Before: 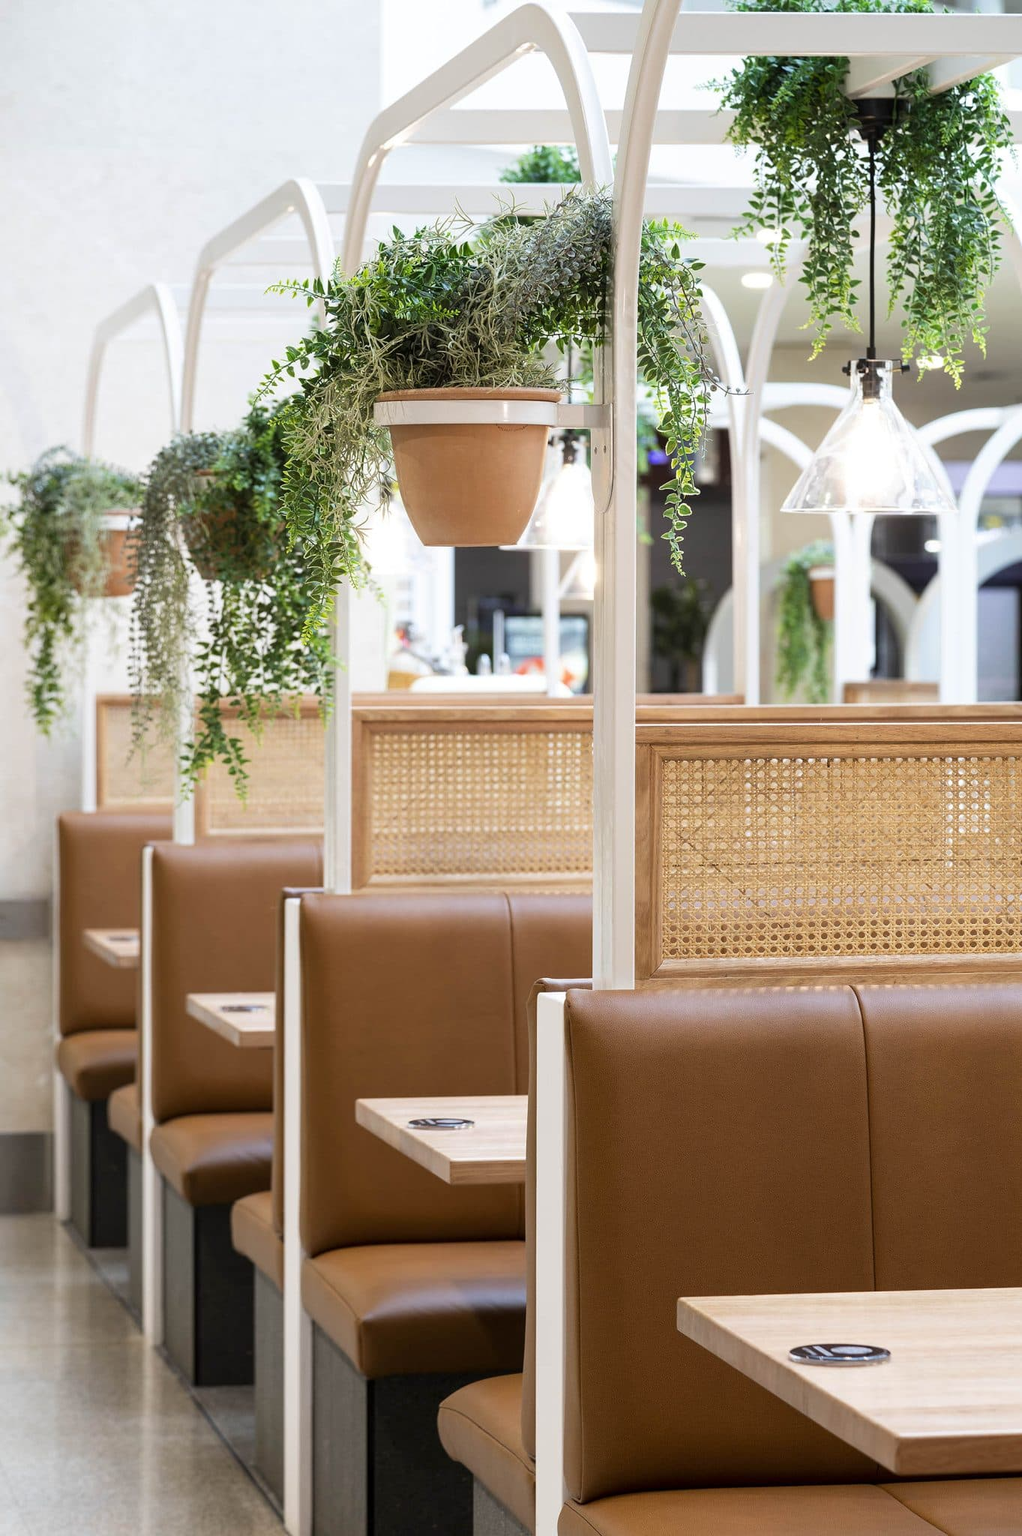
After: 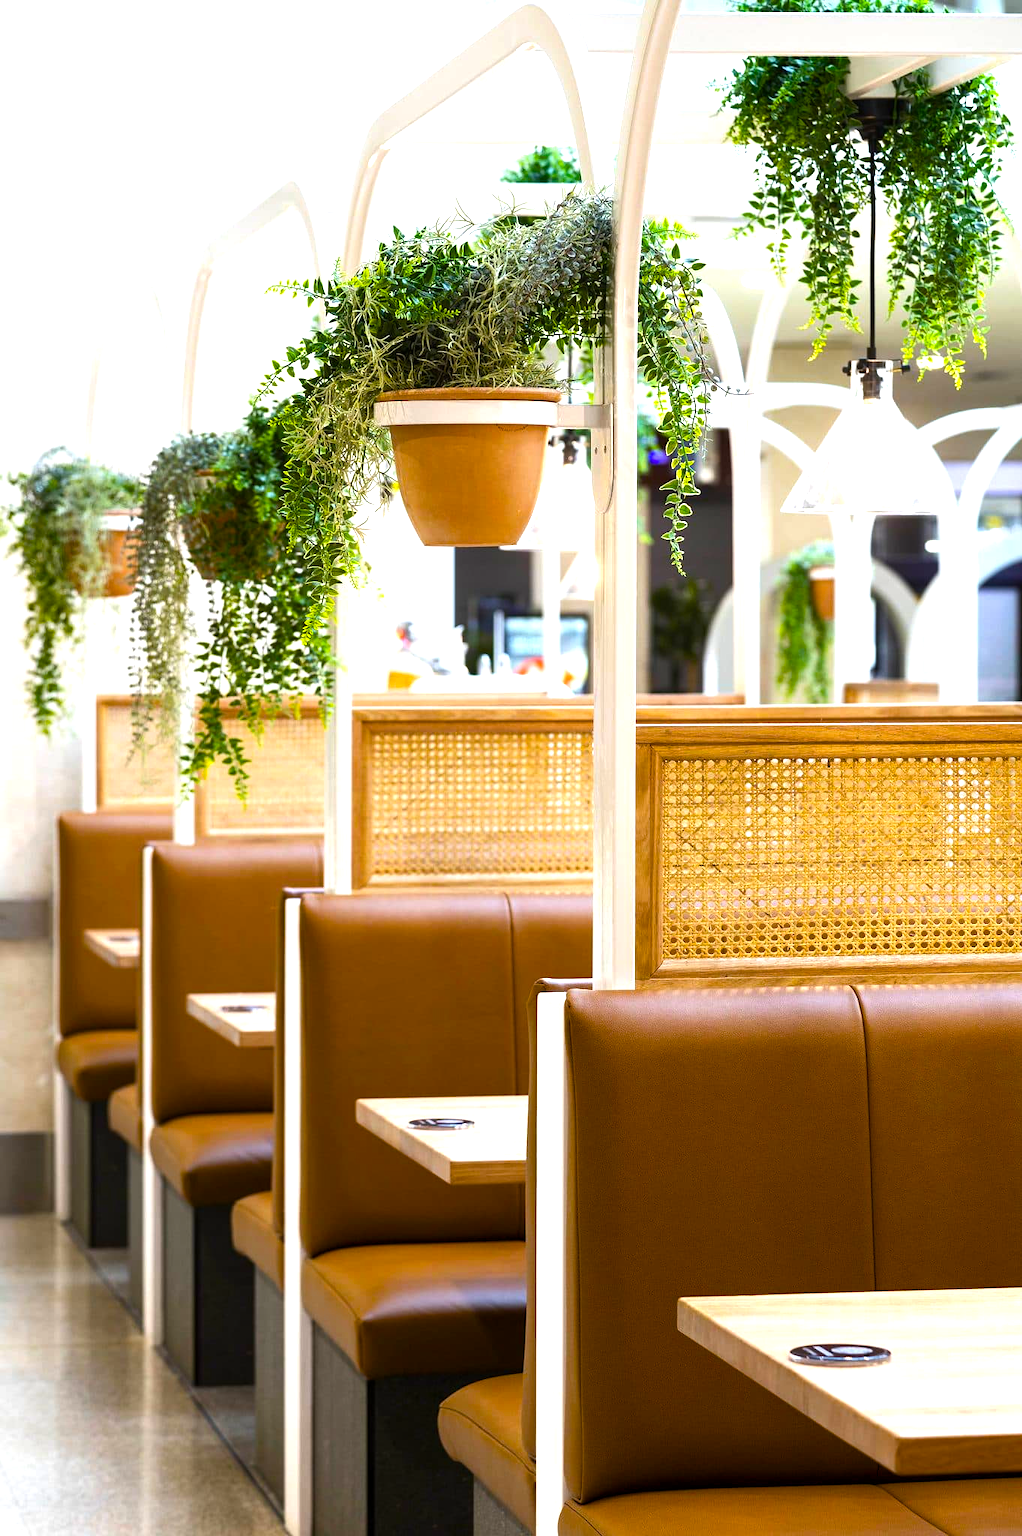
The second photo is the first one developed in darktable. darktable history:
levels: levels [0, 0.499, 1]
color balance rgb: linear chroma grading › global chroma 9%, perceptual saturation grading › global saturation 36%, perceptual saturation grading › shadows 35%, perceptual brilliance grading › global brilliance 21.21%, perceptual brilliance grading › shadows -35%, global vibrance 21.21%
